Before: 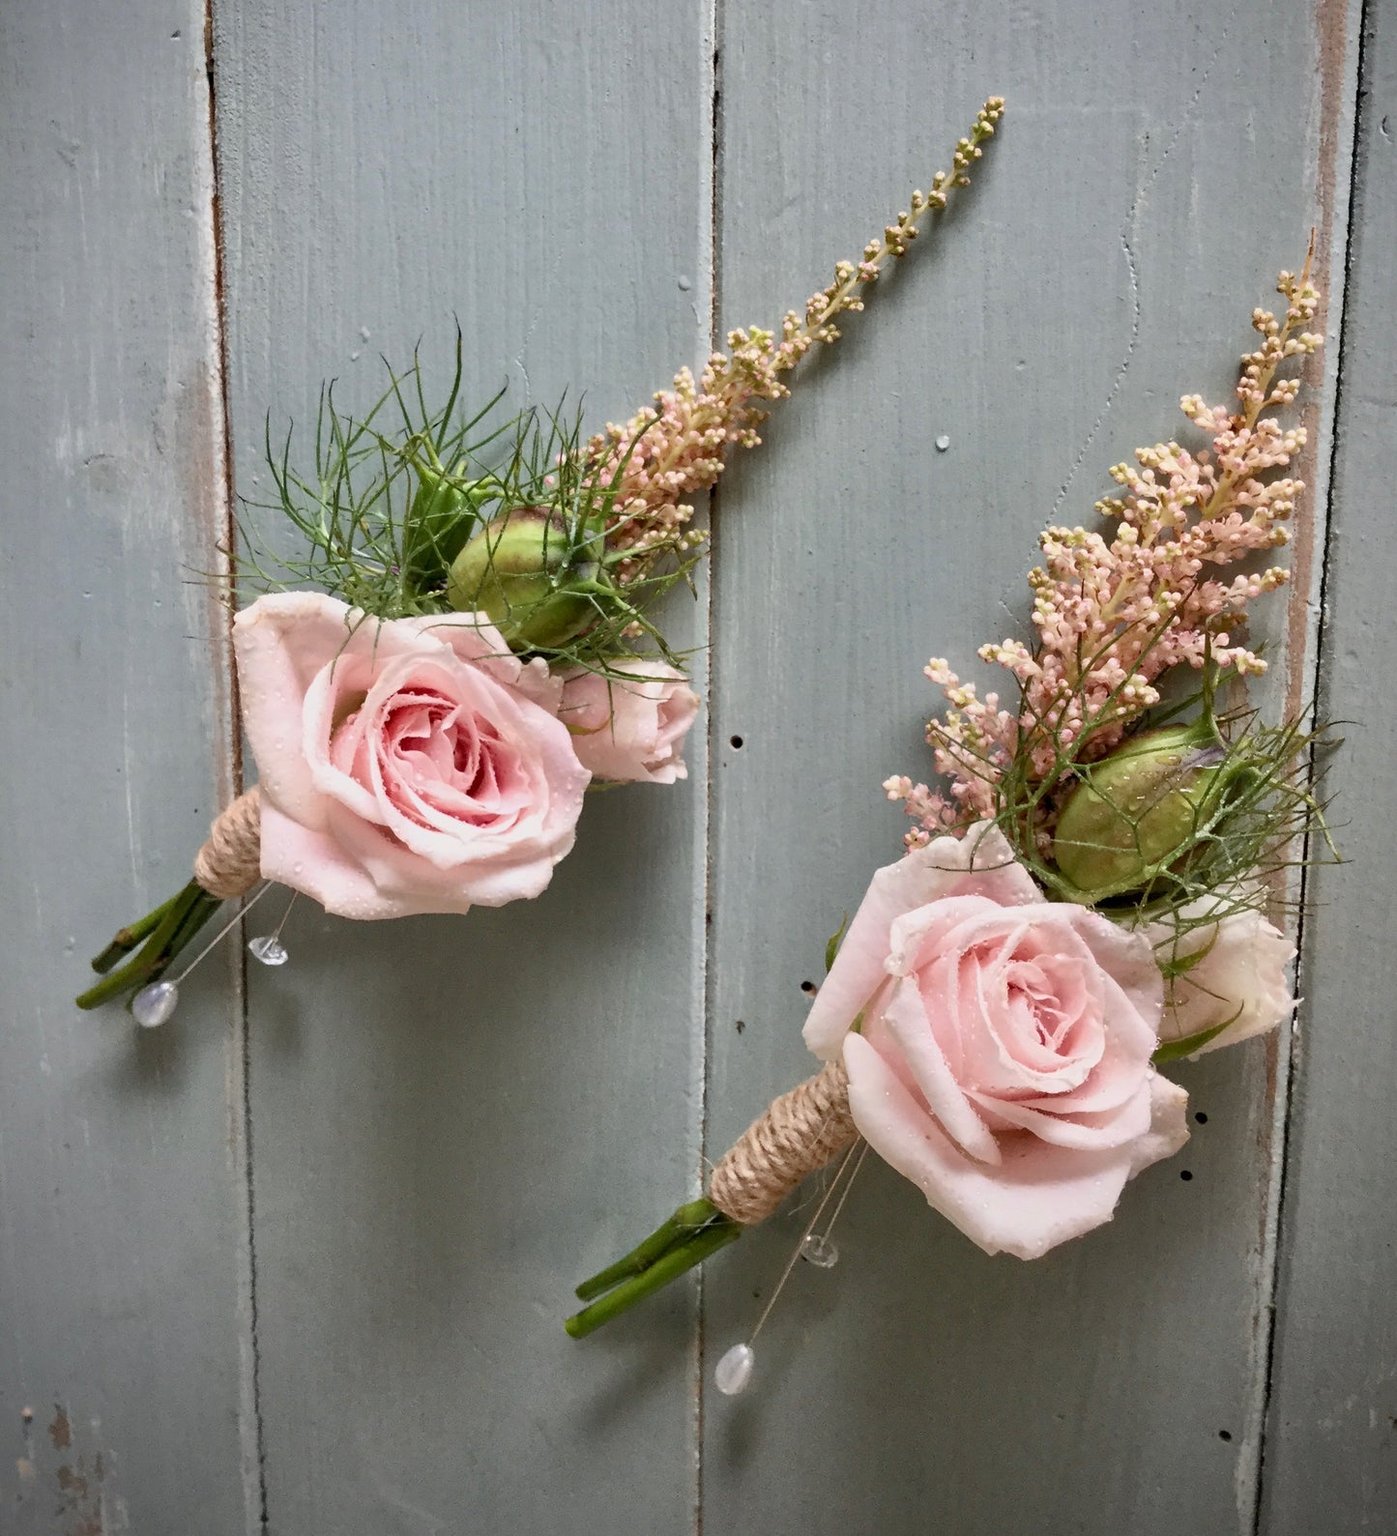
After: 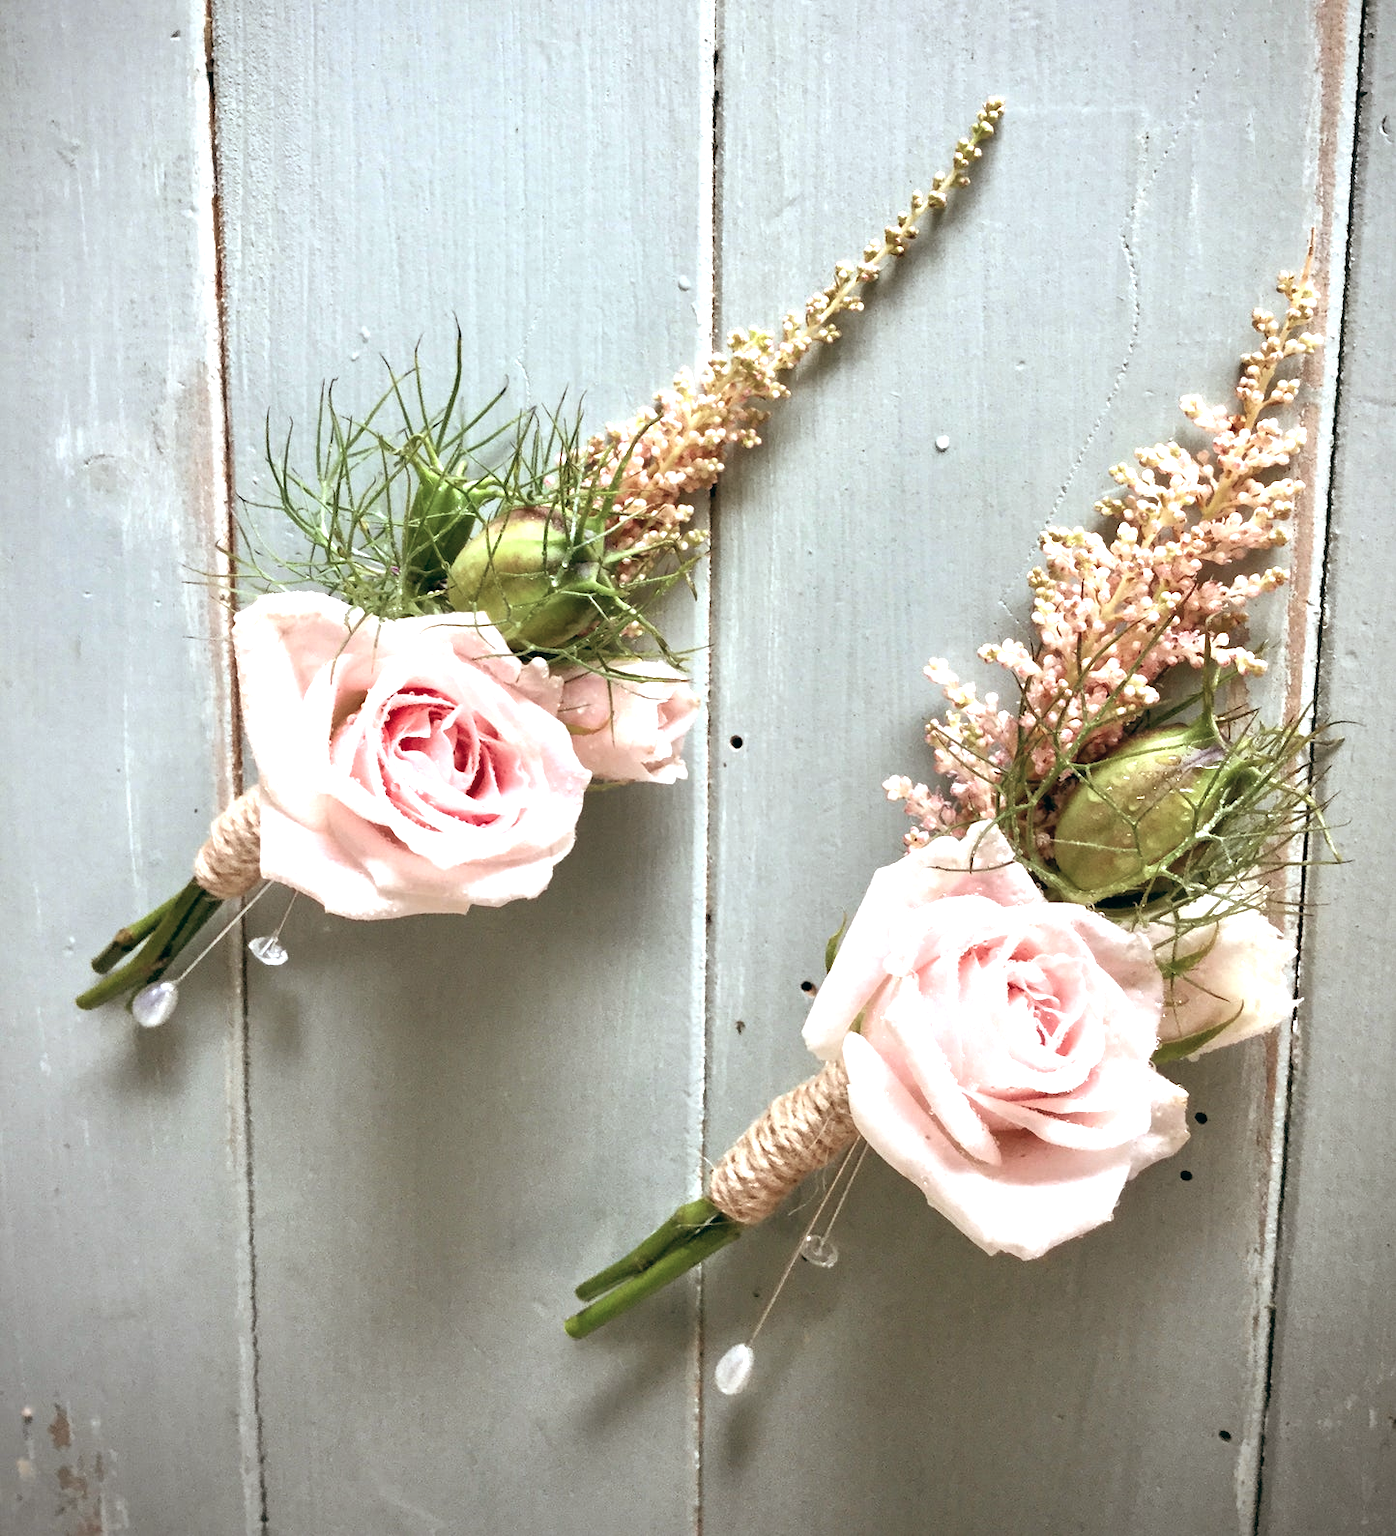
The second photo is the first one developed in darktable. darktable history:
tone equalizer: on, module defaults
exposure: black level correction 0, exposure 1.2 EV, compensate exposure bias true, compensate highlight preservation false
local contrast: mode bilateral grid, contrast 100, coarseness 100, detail 94%, midtone range 0.2
base curve: curves: ch0 [(0, 0) (0.303, 0.277) (1, 1)]
color balance: lift [1, 0.994, 1.002, 1.006], gamma [0.957, 1.081, 1.016, 0.919], gain [0.97, 0.972, 1.01, 1.028], input saturation 91.06%, output saturation 79.8%
vibrance: vibrance 100%
white balance: emerald 1
